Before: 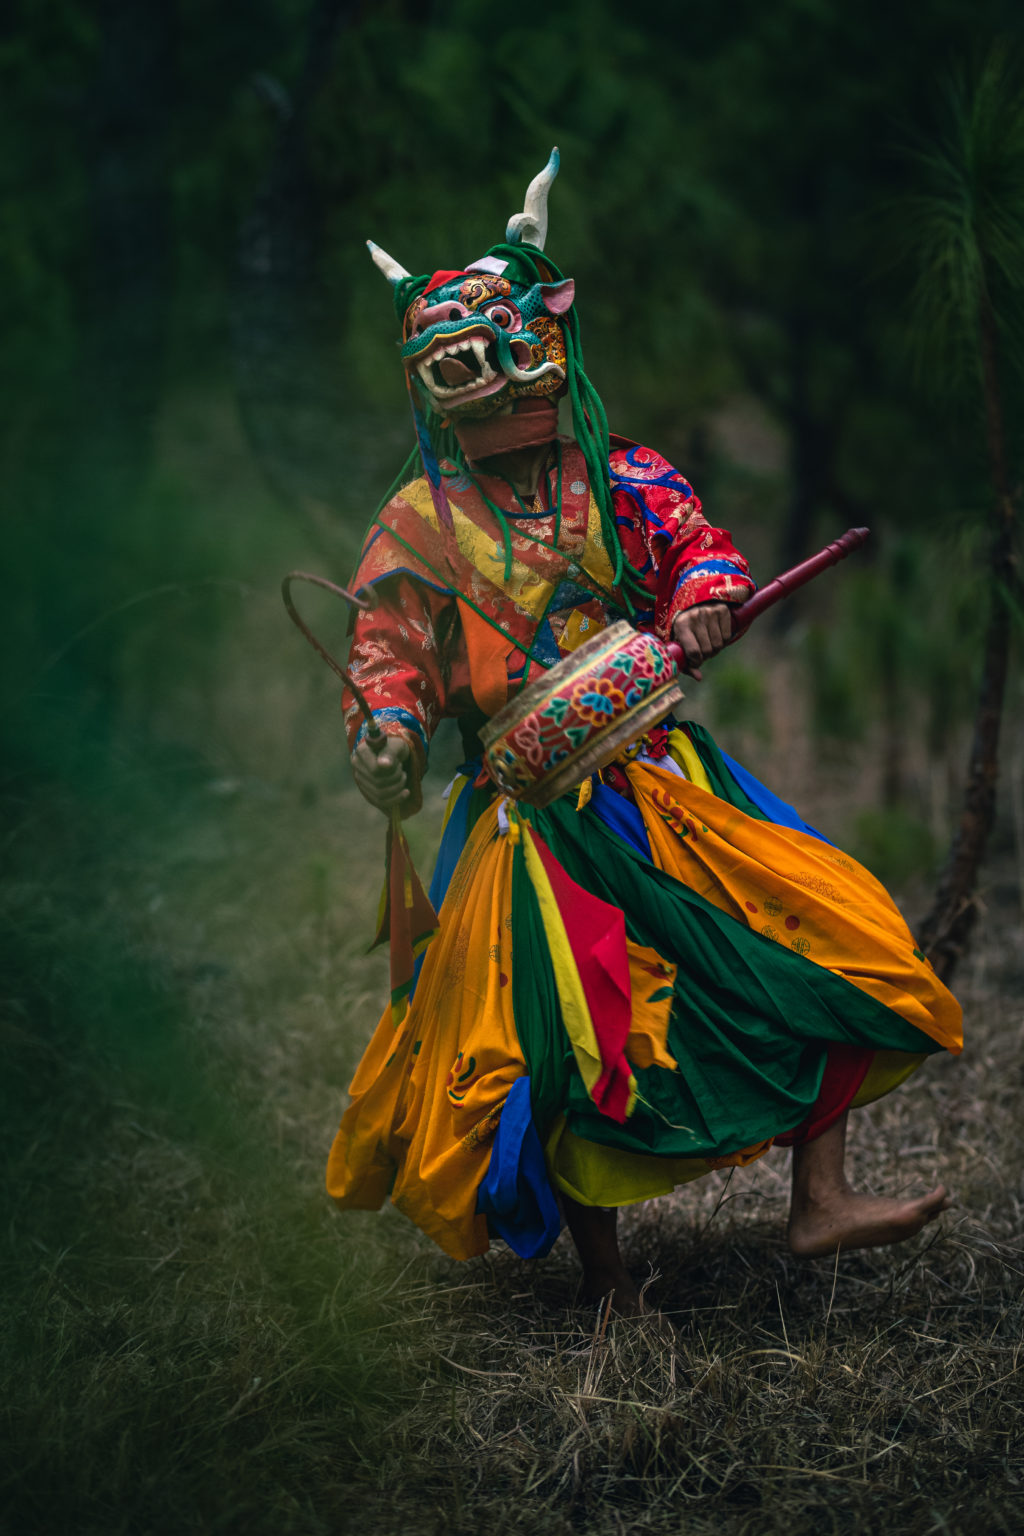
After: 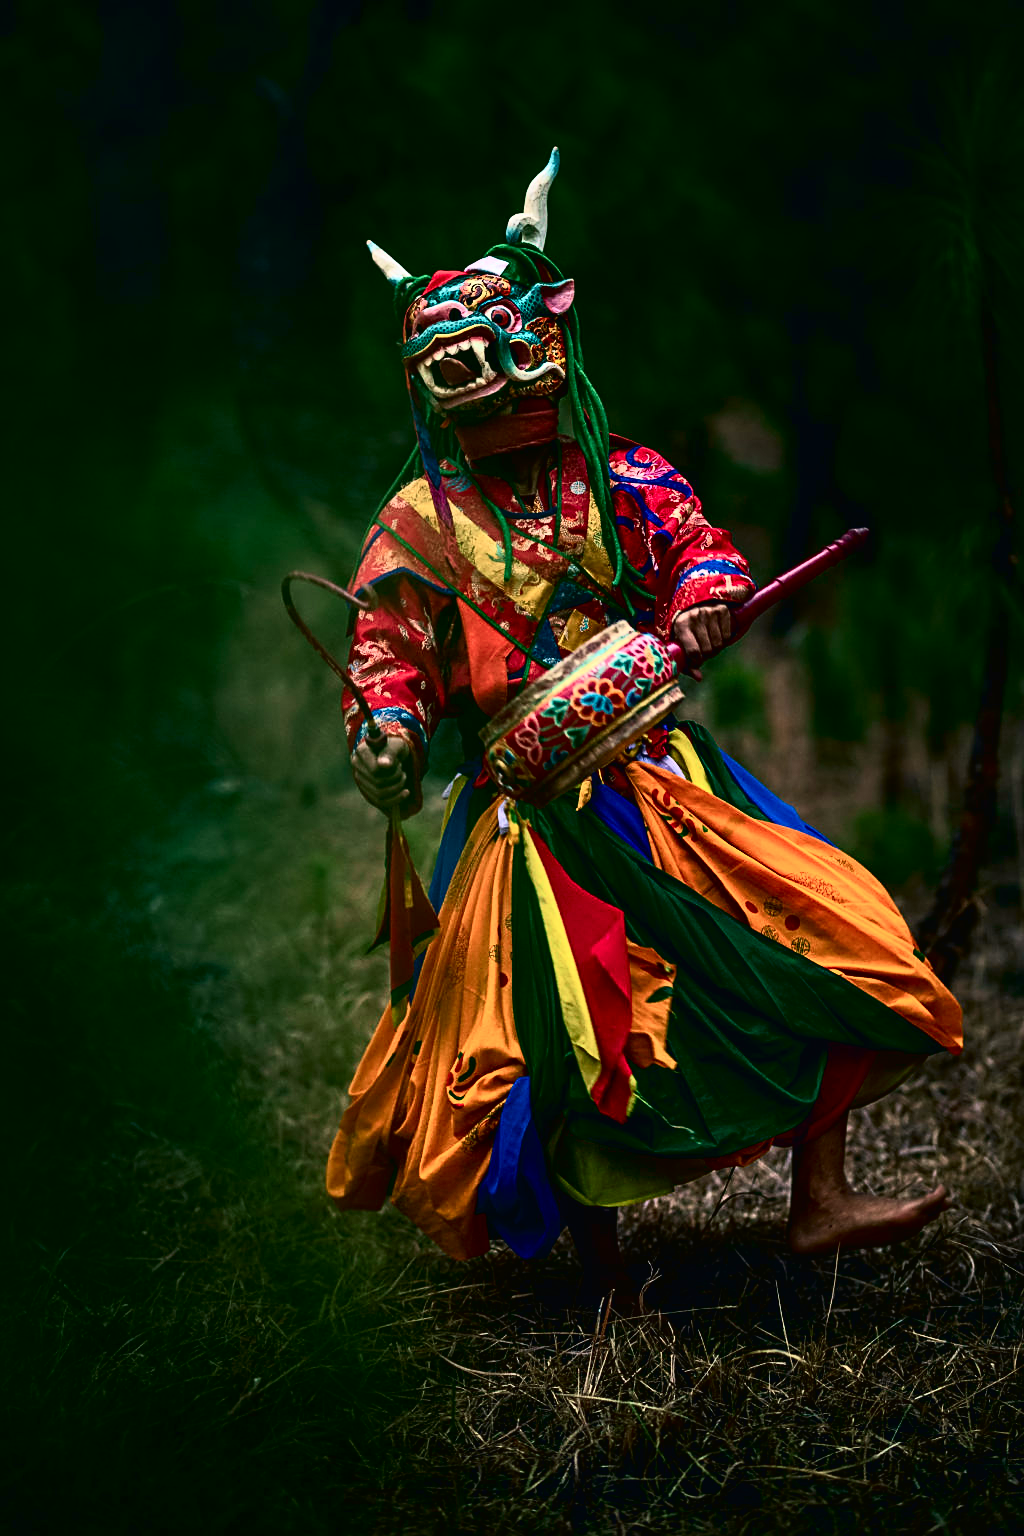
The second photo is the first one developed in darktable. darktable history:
tone curve: curves: ch0 [(0, 0.013) (0.054, 0.018) (0.205, 0.191) (0.289, 0.292) (0.39, 0.424) (0.493, 0.551) (0.647, 0.752) (0.796, 0.887) (1, 0.998)]; ch1 [(0, 0) (0.371, 0.339) (0.477, 0.452) (0.494, 0.495) (0.501, 0.501) (0.51, 0.516) (0.54, 0.557) (0.572, 0.605) (0.625, 0.687) (0.774, 0.841) (1, 1)]; ch2 [(0, 0) (0.32, 0.281) (0.403, 0.399) (0.441, 0.428) (0.47, 0.469) (0.498, 0.496) (0.524, 0.543) (0.551, 0.579) (0.633, 0.665) (0.7, 0.711) (1, 1)], color space Lab, independent channels, preserve colors none
sharpen: on, module defaults
contrast brightness saturation: contrast 0.275
